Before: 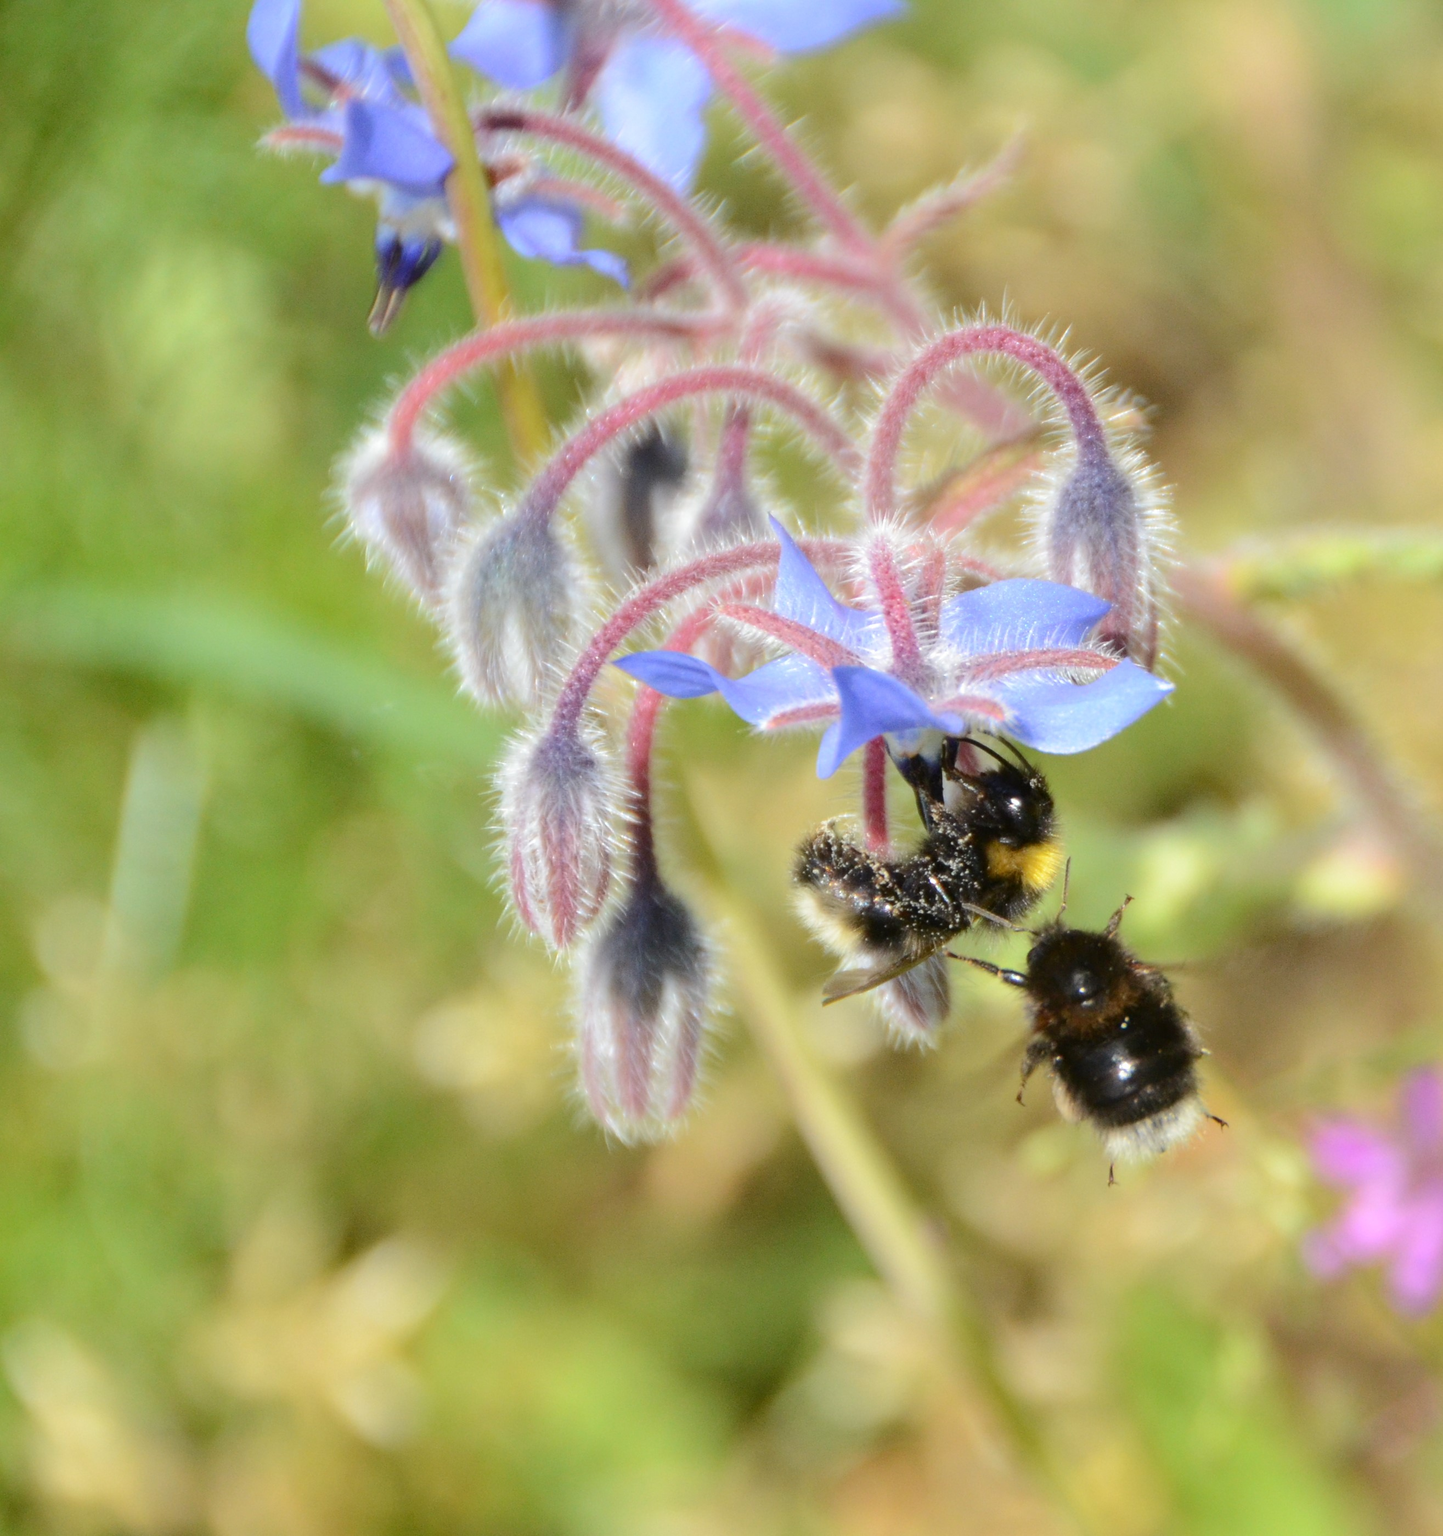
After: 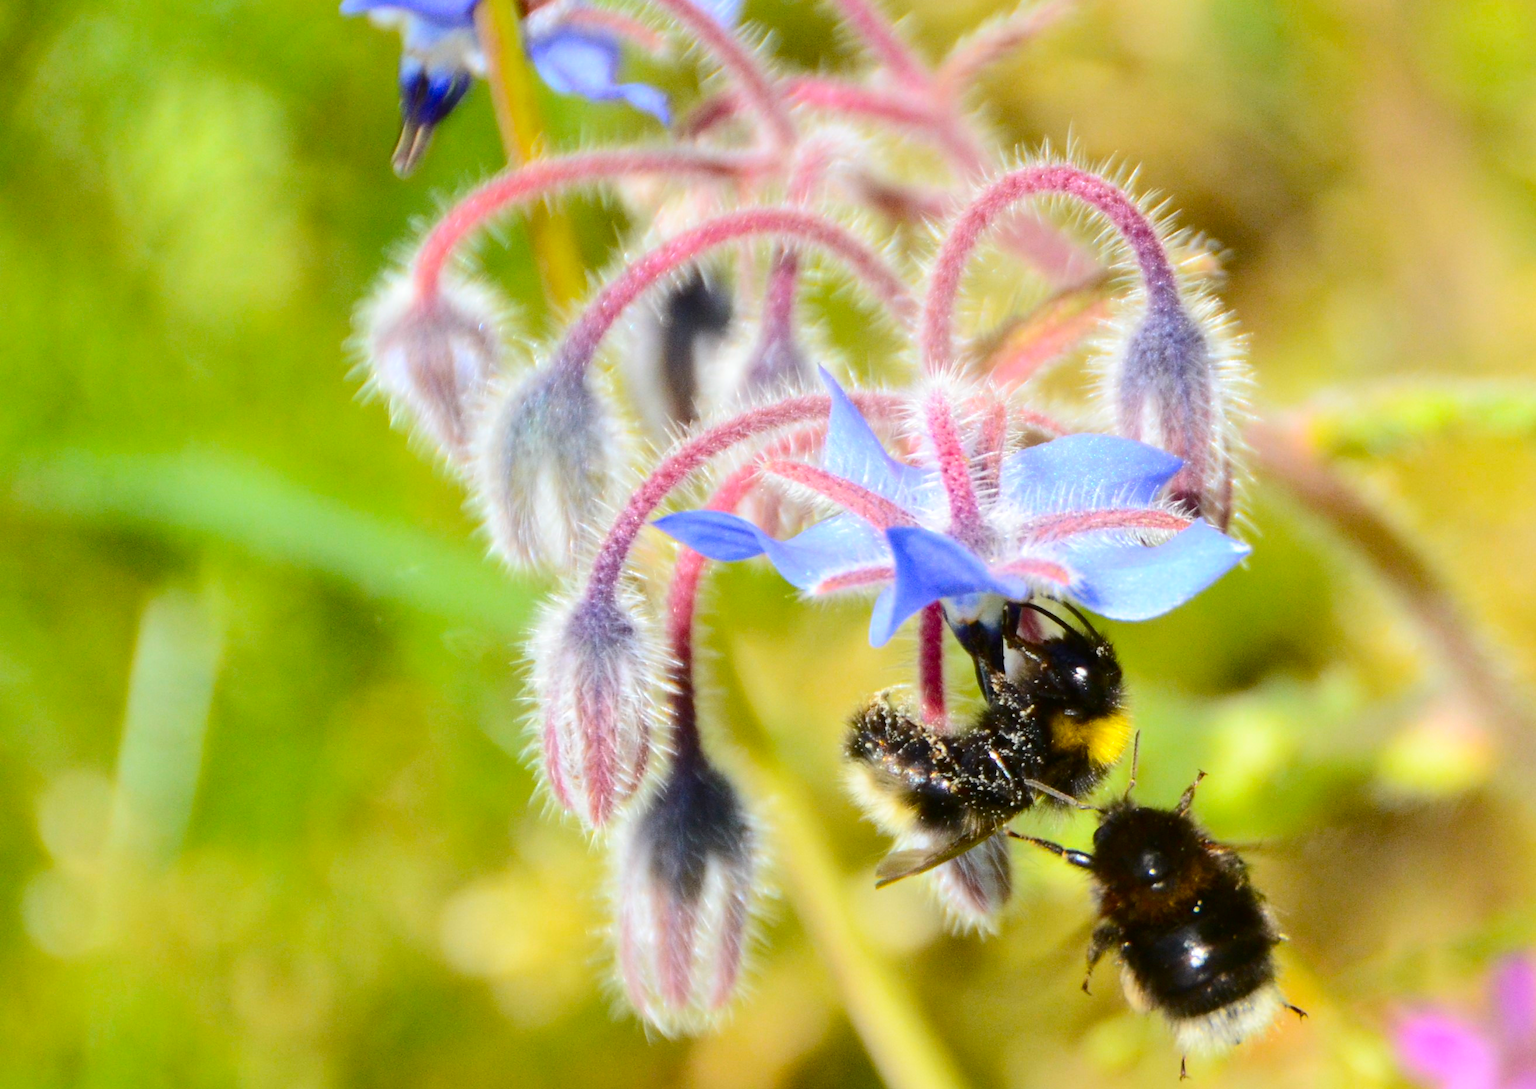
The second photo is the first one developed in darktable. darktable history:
color balance rgb: linear chroma grading › global chroma 15%, perceptual saturation grading › global saturation 30%
crop: top 11.166%, bottom 22.168%
contrast brightness saturation: contrast 0.22
